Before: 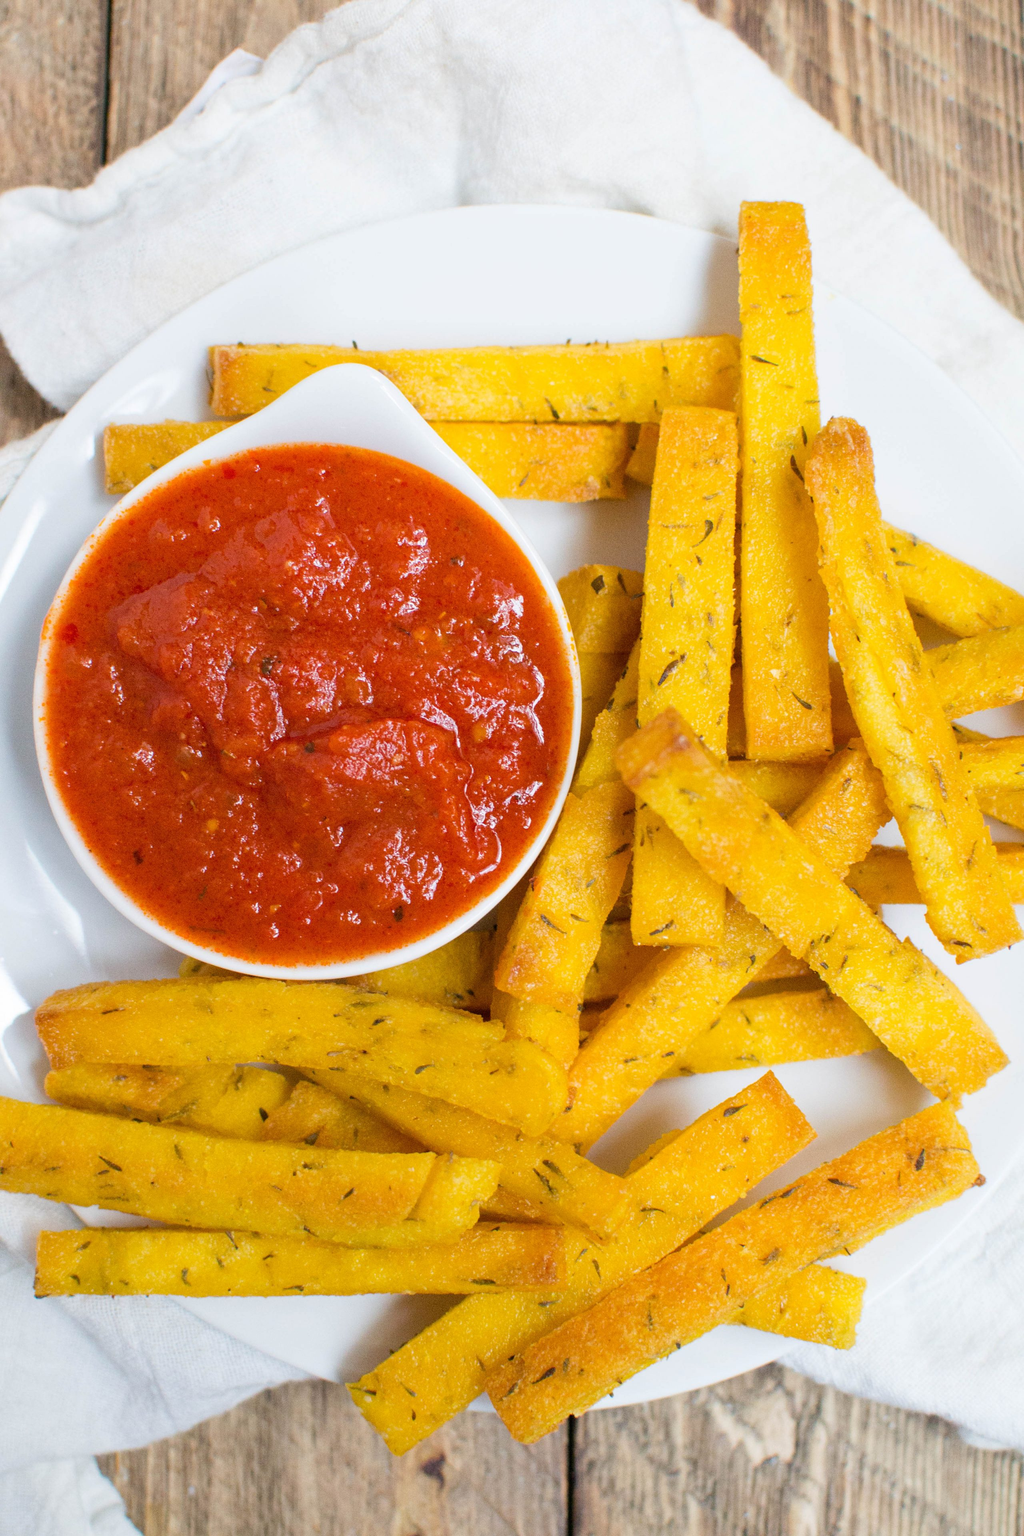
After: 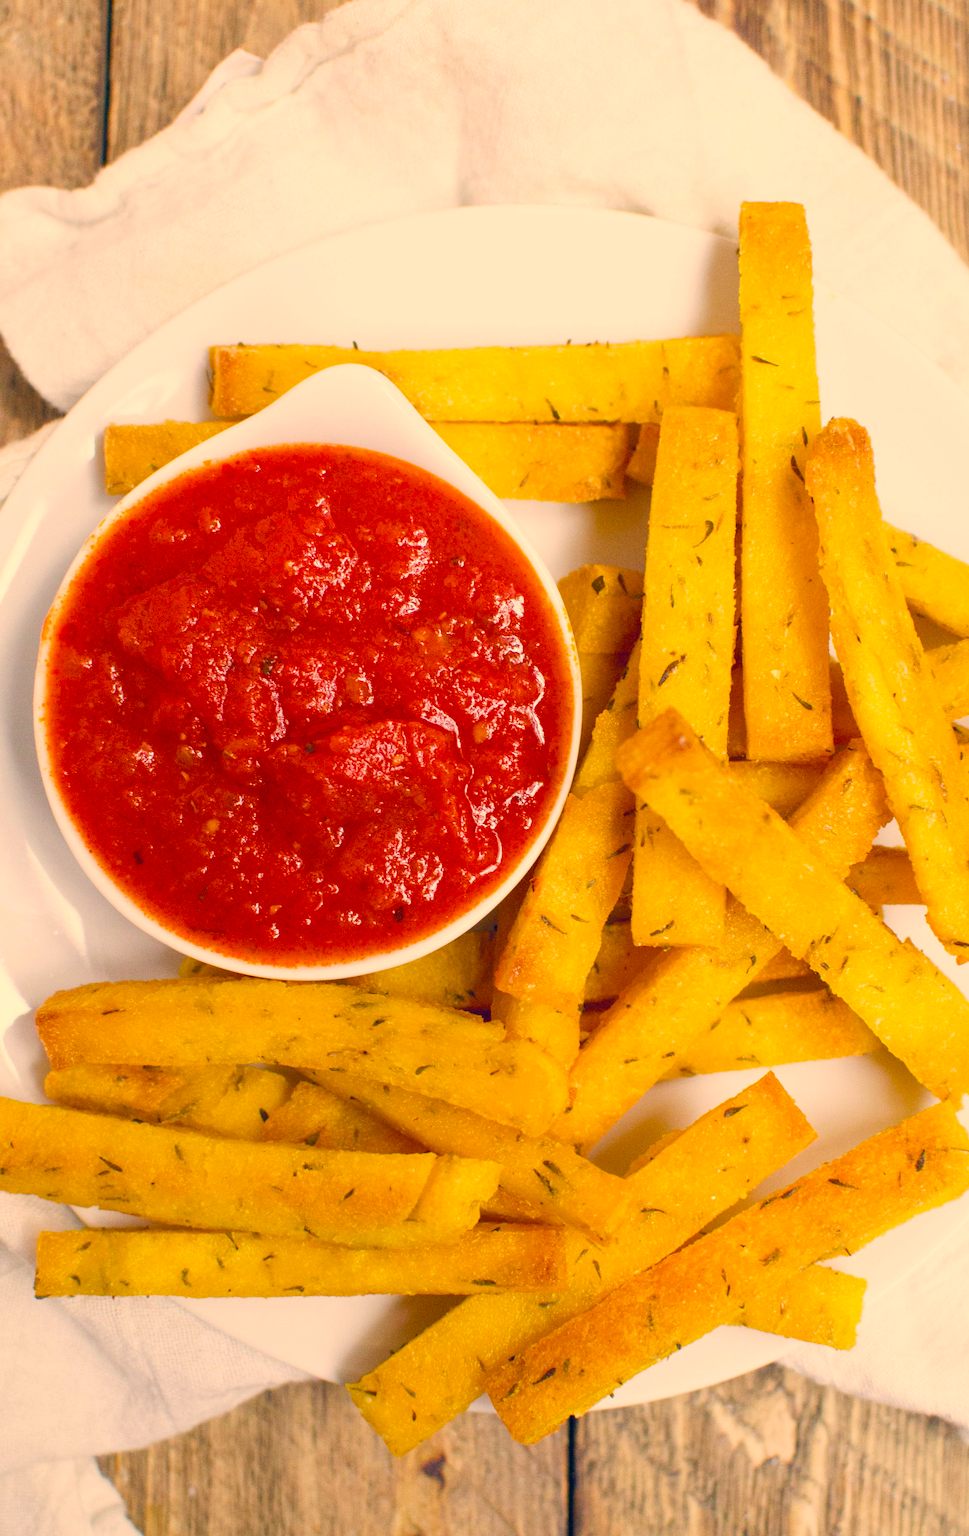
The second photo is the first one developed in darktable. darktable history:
crop and rotate: left 0%, right 5.292%
color balance rgb: shadows lift › chroma 2.048%, shadows lift › hue 138.38°, global offset › luminance 0.419%, global offset › chroma 0.206%, global offset › hue 254.82°, linear chroma grading › global chroma 9.14%, perceptual saturation grading › global saturation 45.589%, perceptual saturation grading › highlights -50.368%, perceptual saturation grading › shadows 30.293%
color correction: highlights a* 15.01, highlights b* 31.69
